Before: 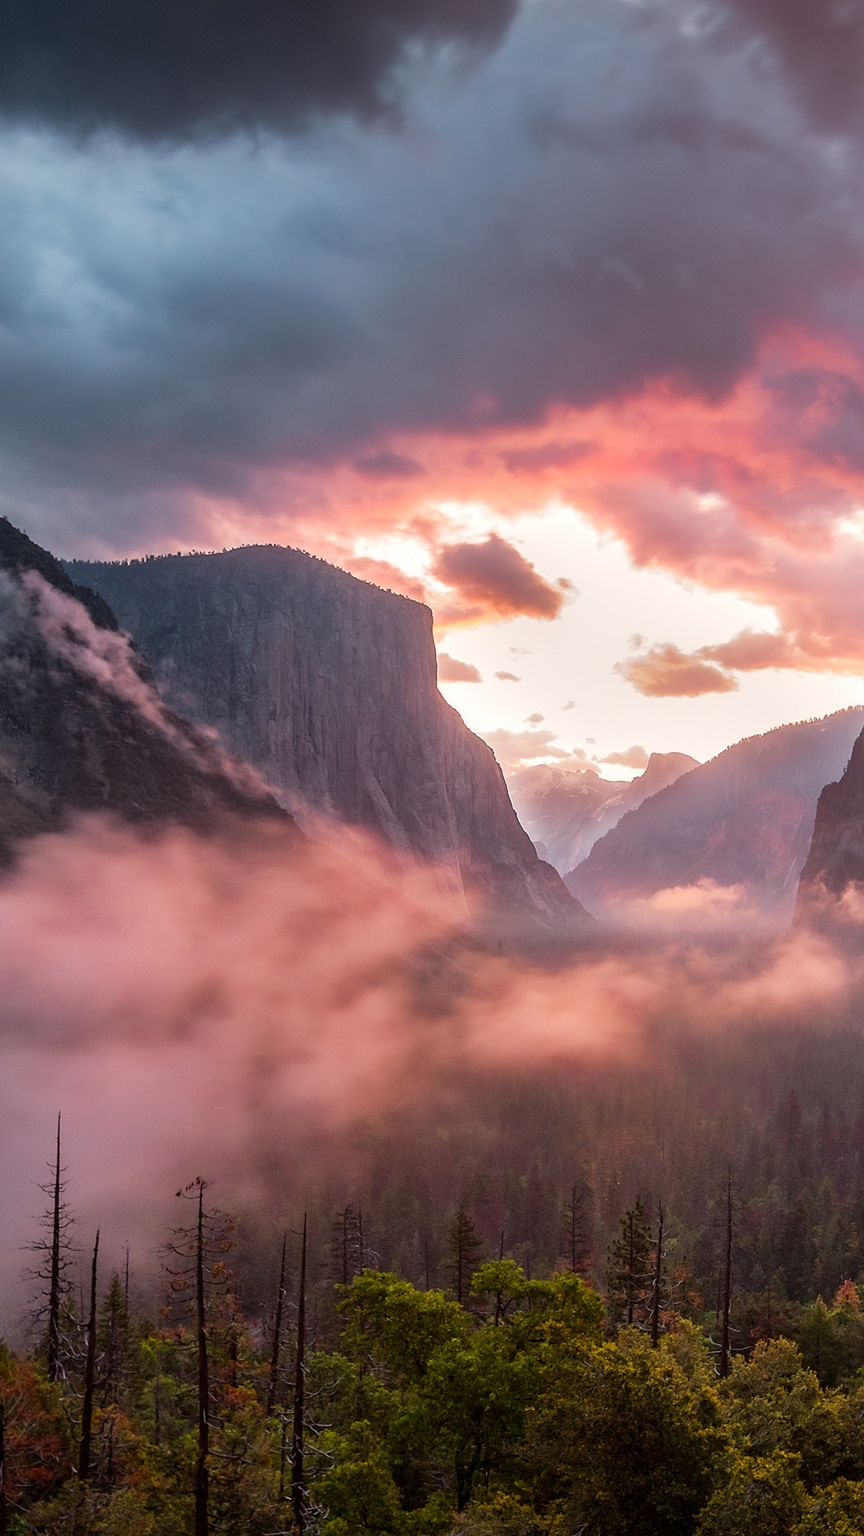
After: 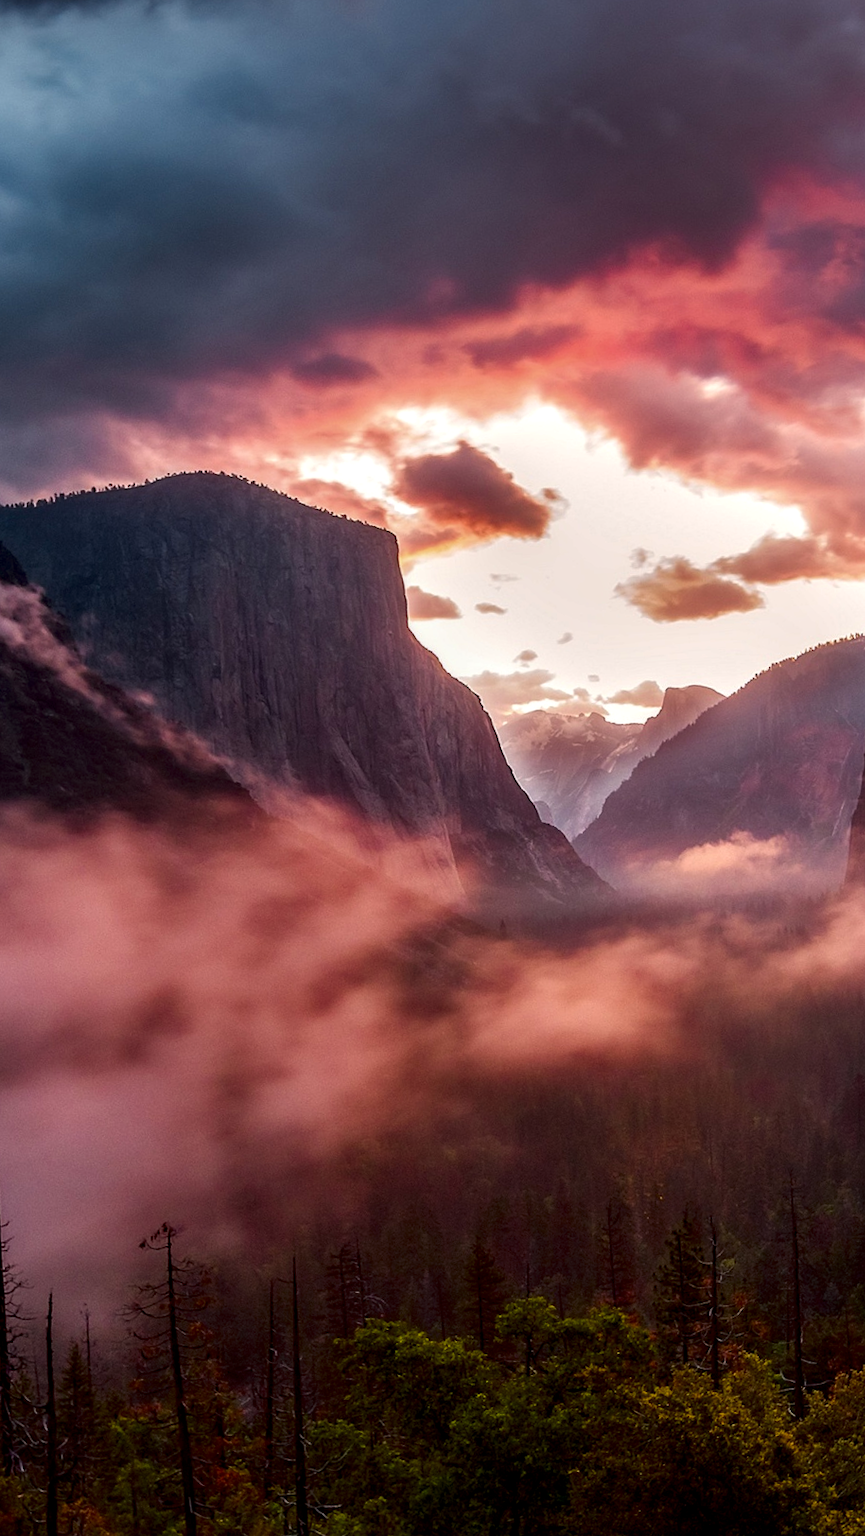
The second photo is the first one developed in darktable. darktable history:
local contrast: on, module defaults
contrast brightness saturation: contrast 0.103, brightness -0.269, saturation 0.143
crop and rotate: angle 3.76°, left 5.469%, top 5.69%
